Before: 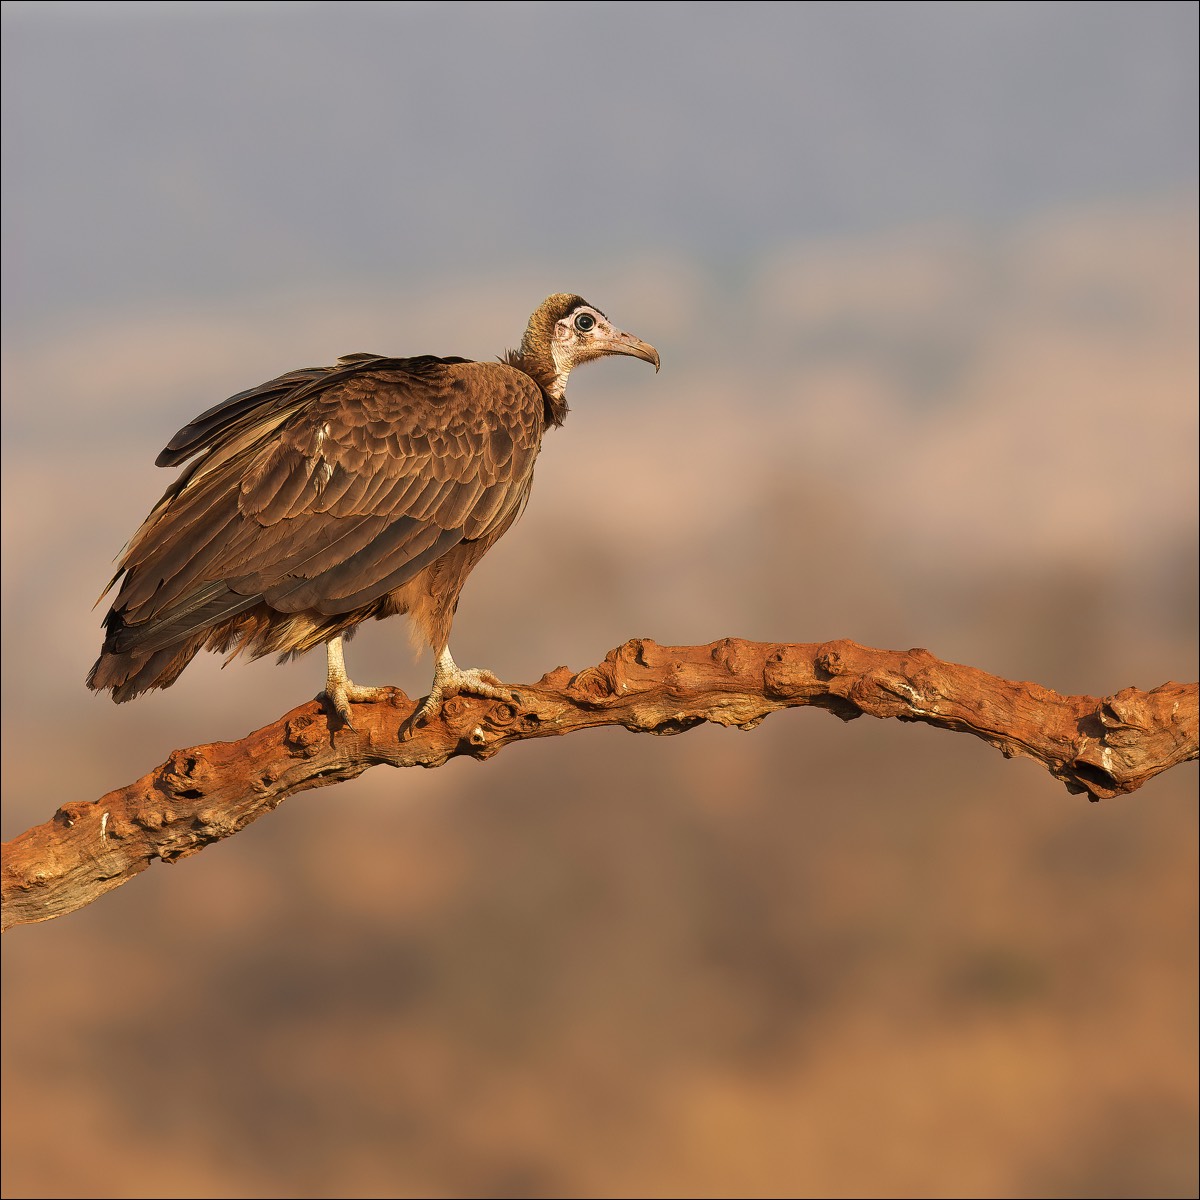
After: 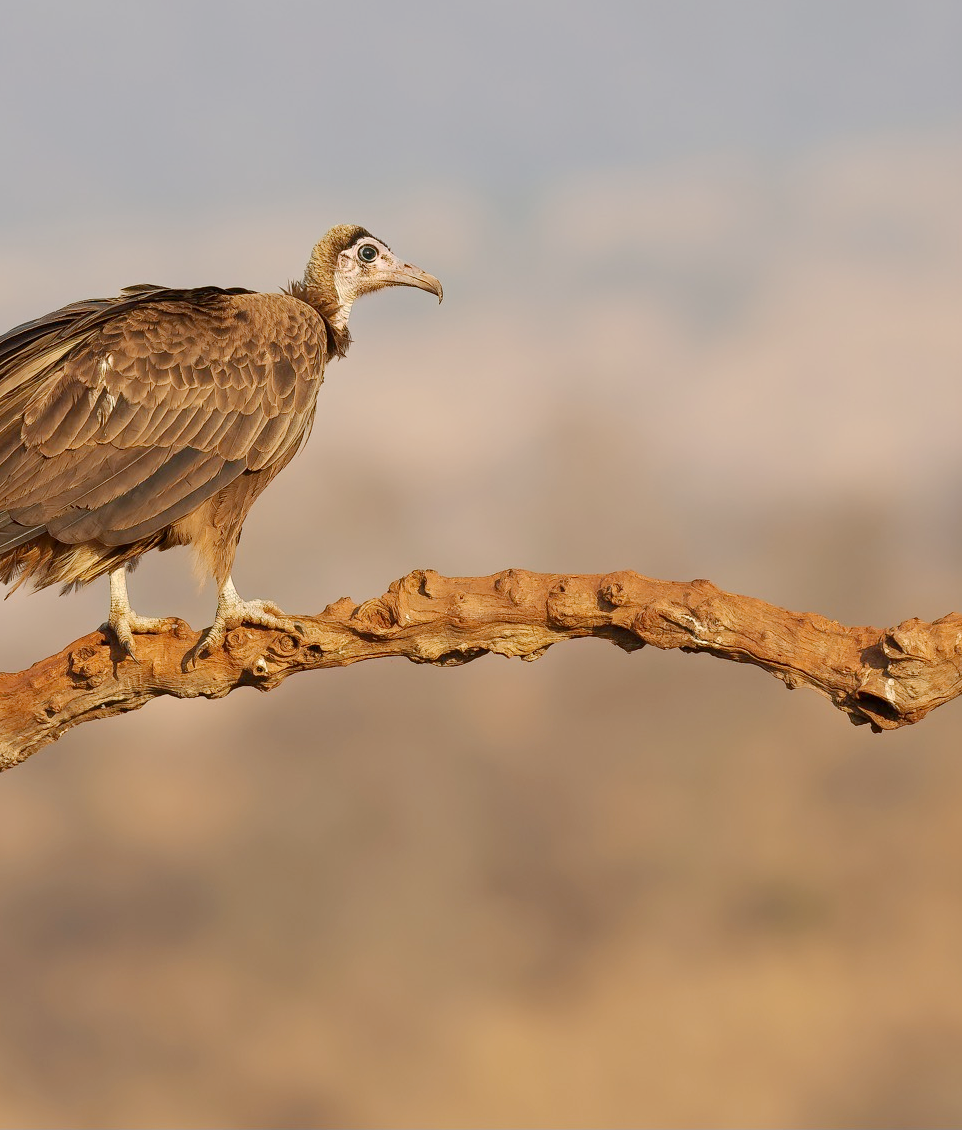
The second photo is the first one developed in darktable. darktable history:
base curve: curves: ch0 [(0, 0) (0.235, 0.266) (0.503, 0.496) (0.786, 0.72) (1, 1)], preserve colors none
contrast brightness saturation: contrast 0.08, saturation 0.023
crop and rotate: left 18.139%, top 5.81%, right 1.67%
